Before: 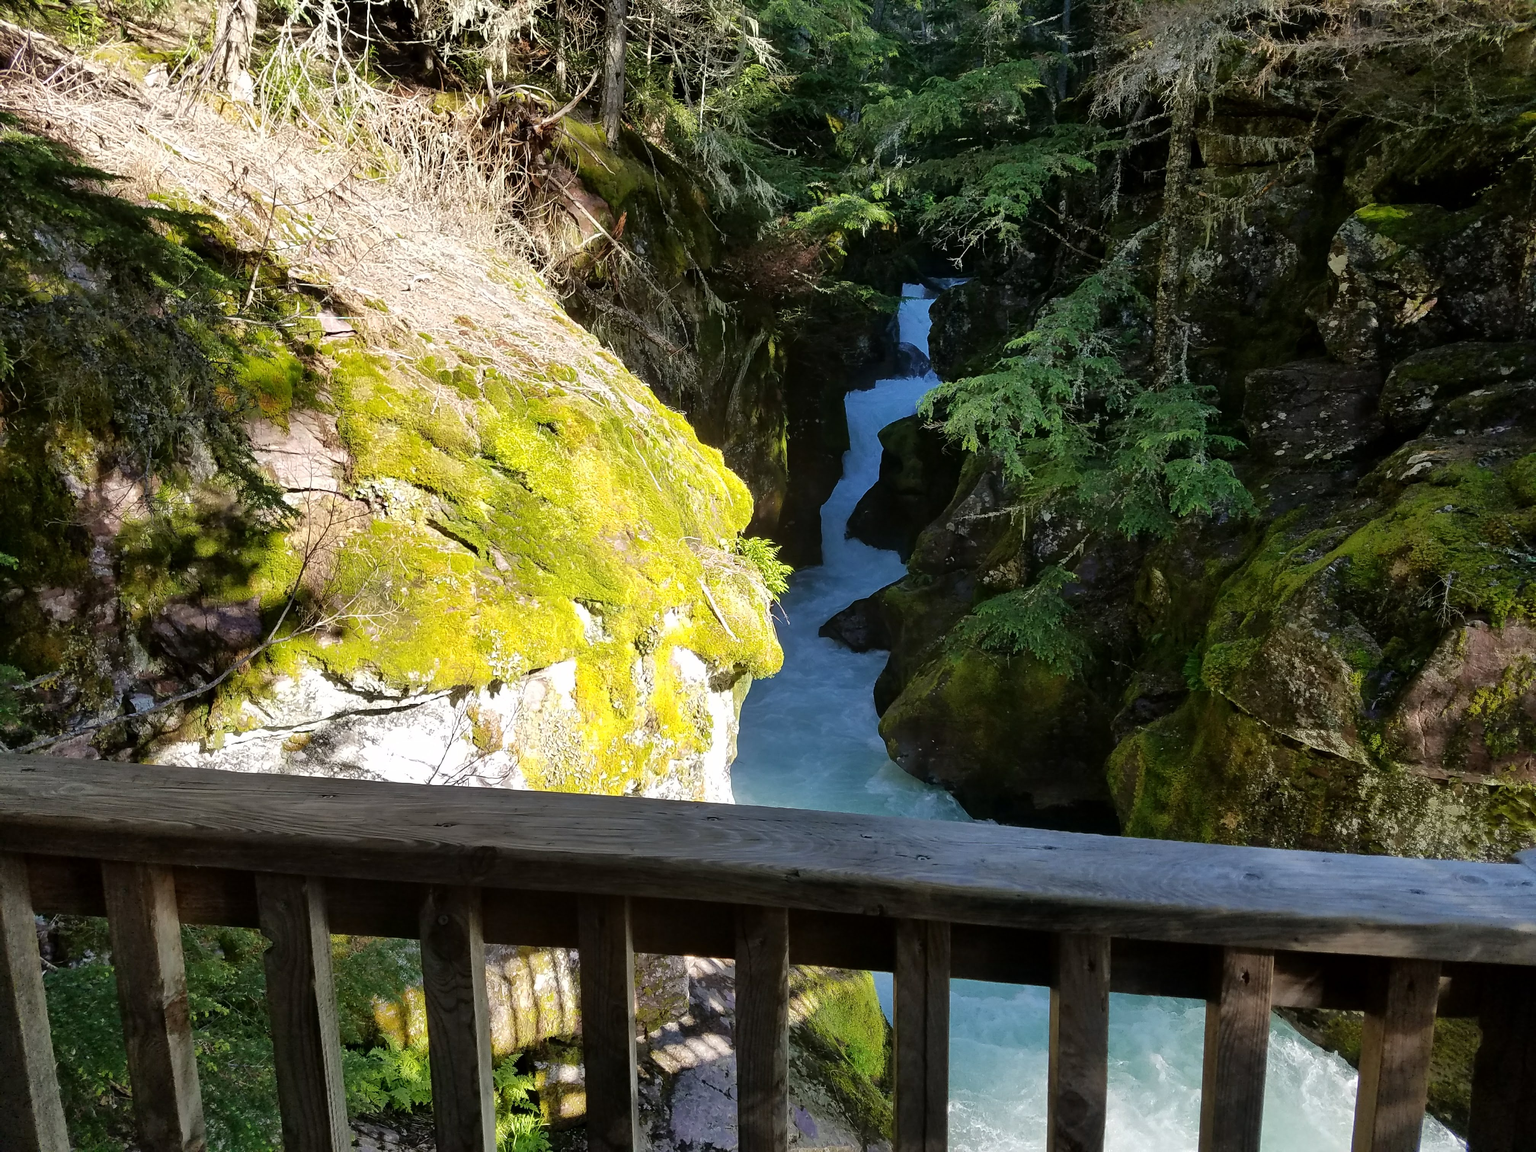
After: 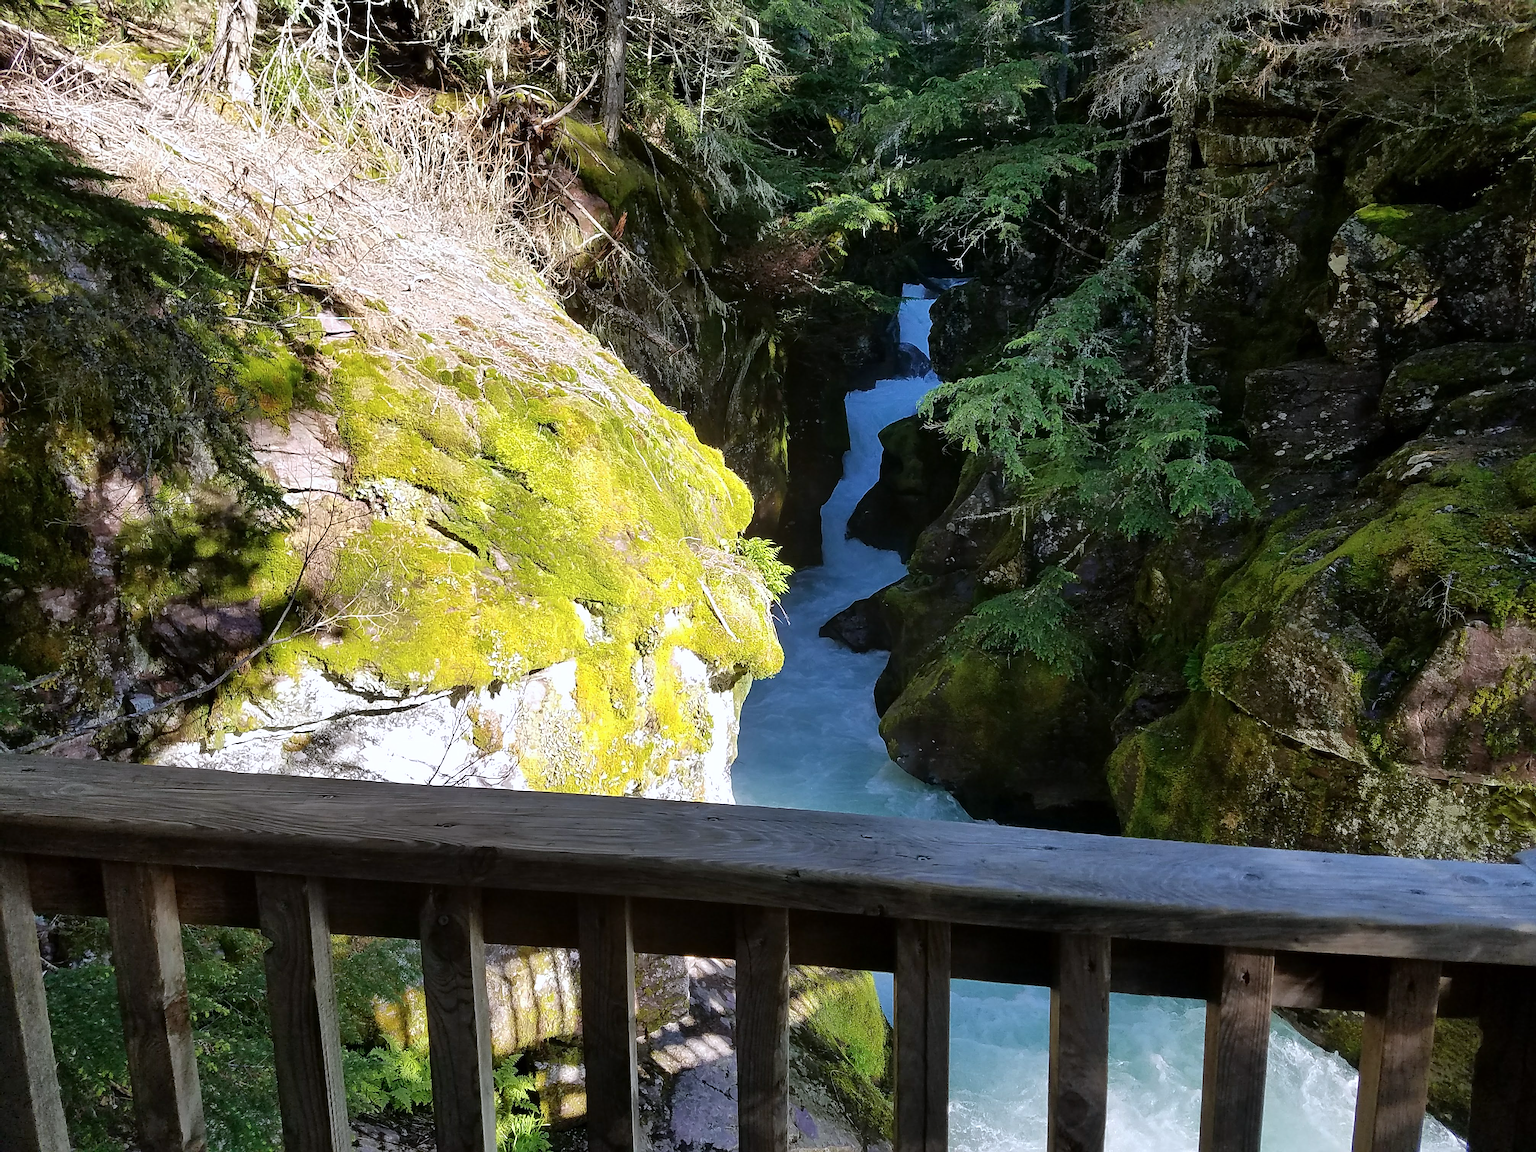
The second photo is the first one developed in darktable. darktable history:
color calibration: illuminant as shot in camera, x 0.358, y 0.373, temperature 4628.91 K
sharpen: on, module defaults
